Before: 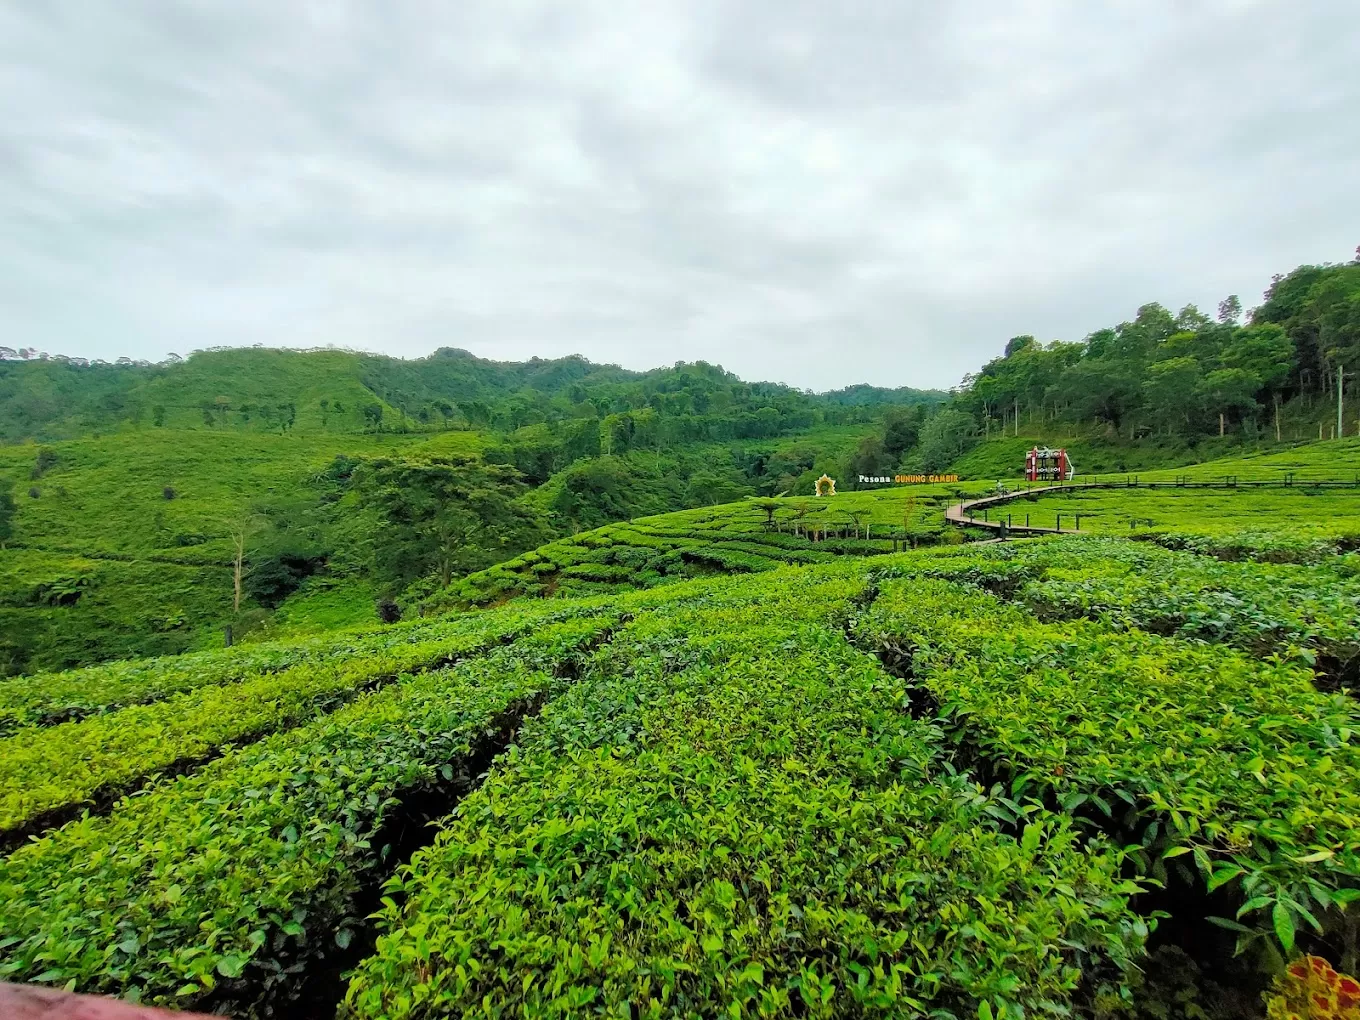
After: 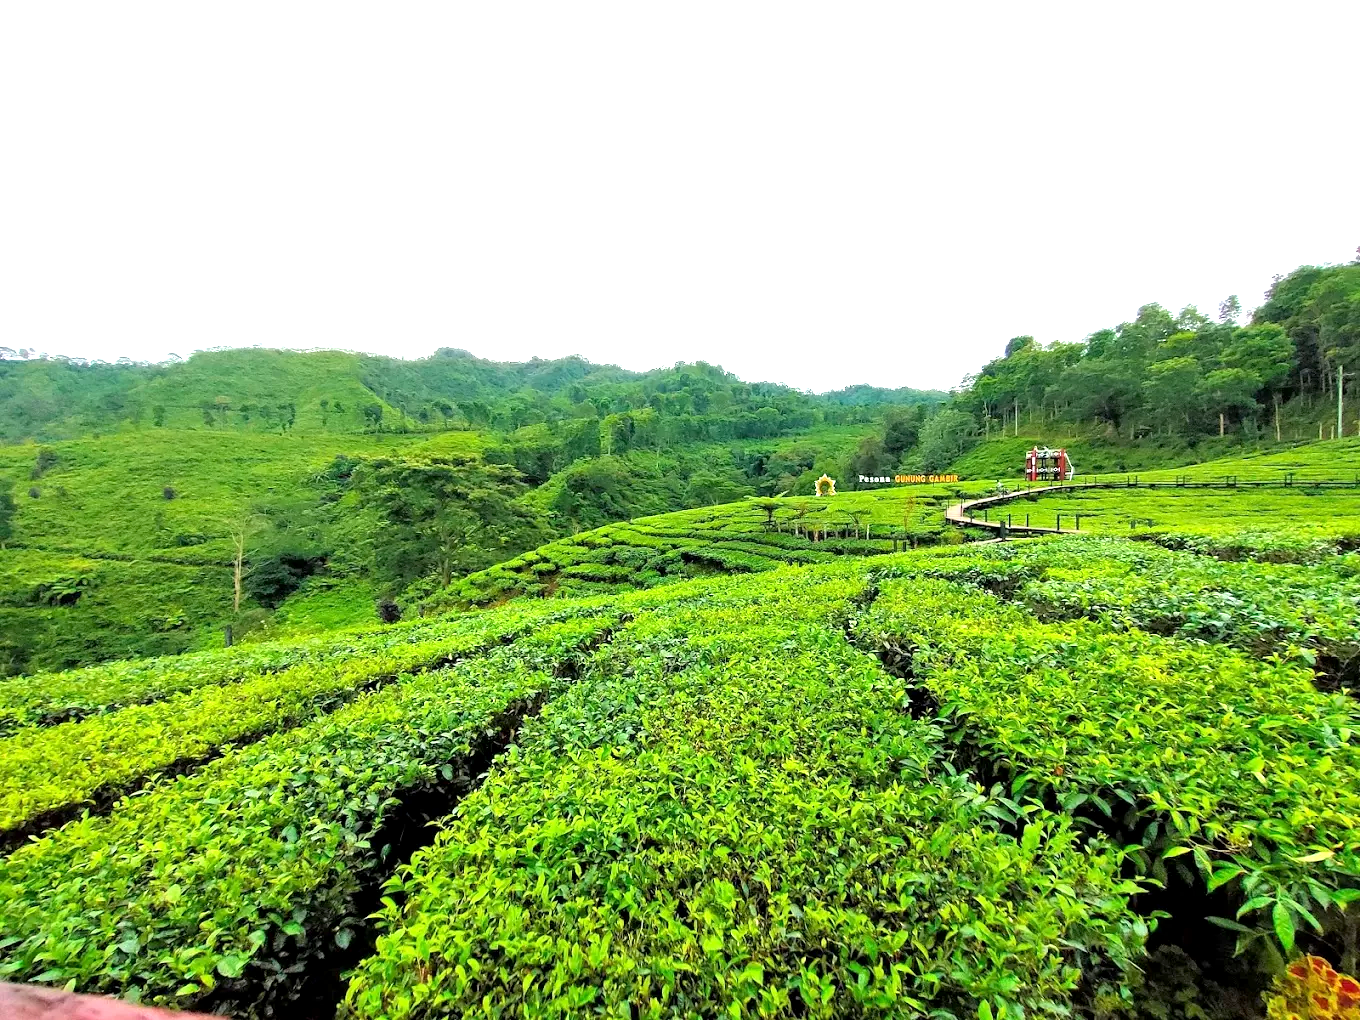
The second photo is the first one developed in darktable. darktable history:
exposure: black level correction 0.001, exposure 1 EV, compensate highlight preservation false
